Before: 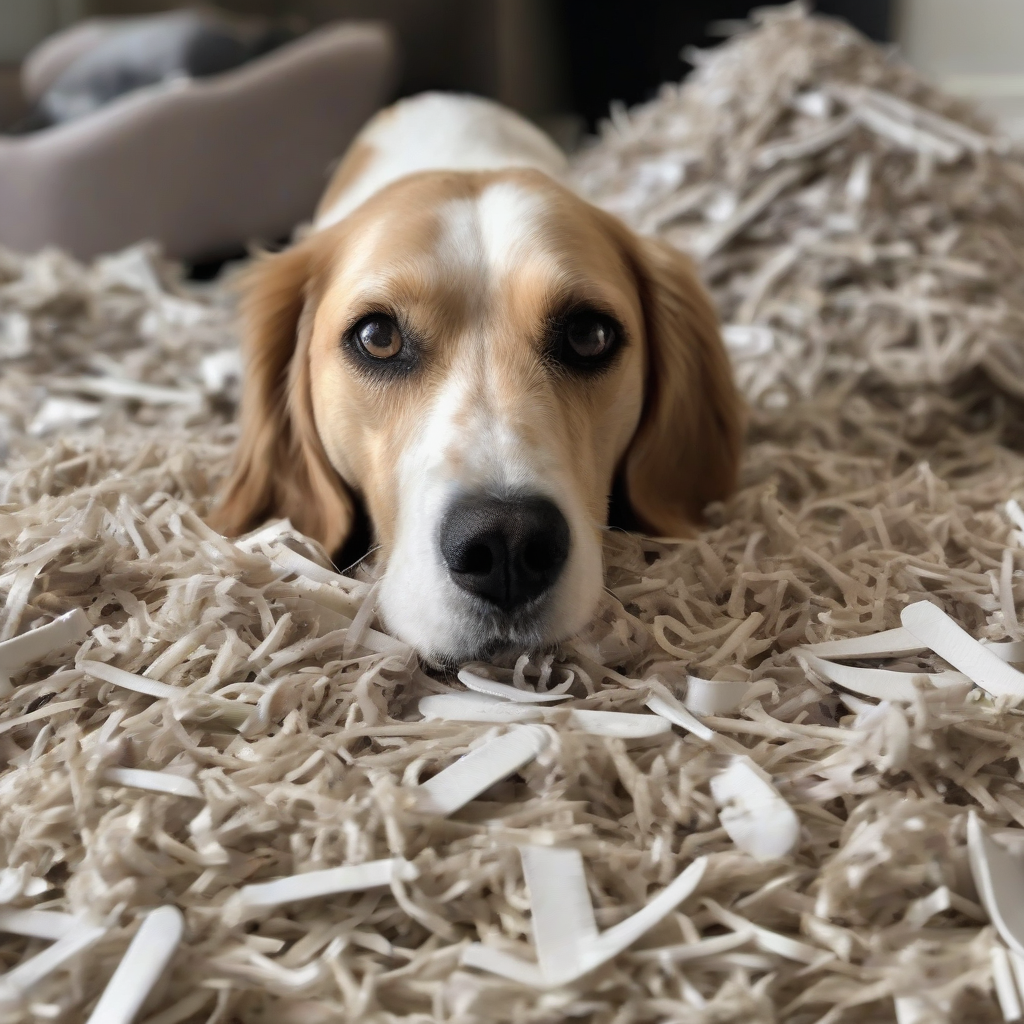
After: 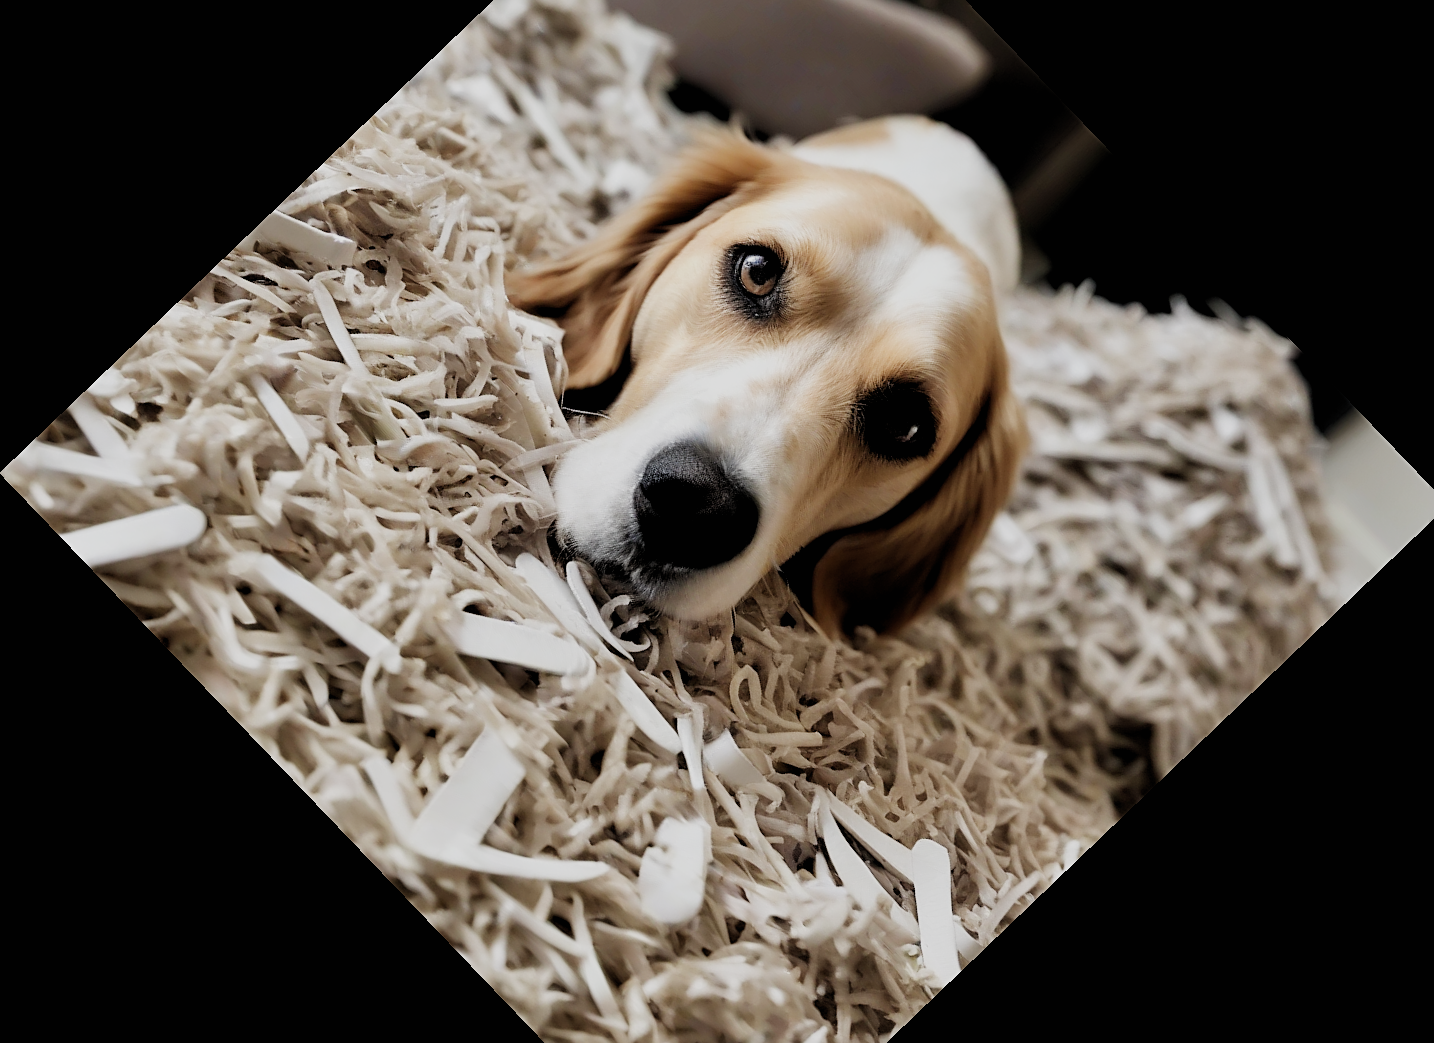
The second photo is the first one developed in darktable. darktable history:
sharpen: on, module defaults
rgb levels: levels [[0.013, 0.434, 0.89], [0, 0.5, 1], [0, 0.5, 1]]
sigmoid: skew -0.2, preserve hue 0%, red attenuation 0.1, red rotation 0.035, green attenuation 0.1, green rotation -0.017, blue attenuation 0.15, blue rotation -0.052, base primaries Rec2020
crop and rotate: angle -46.26°, top 16.234%, right 0.912%, bottom 11.704%
